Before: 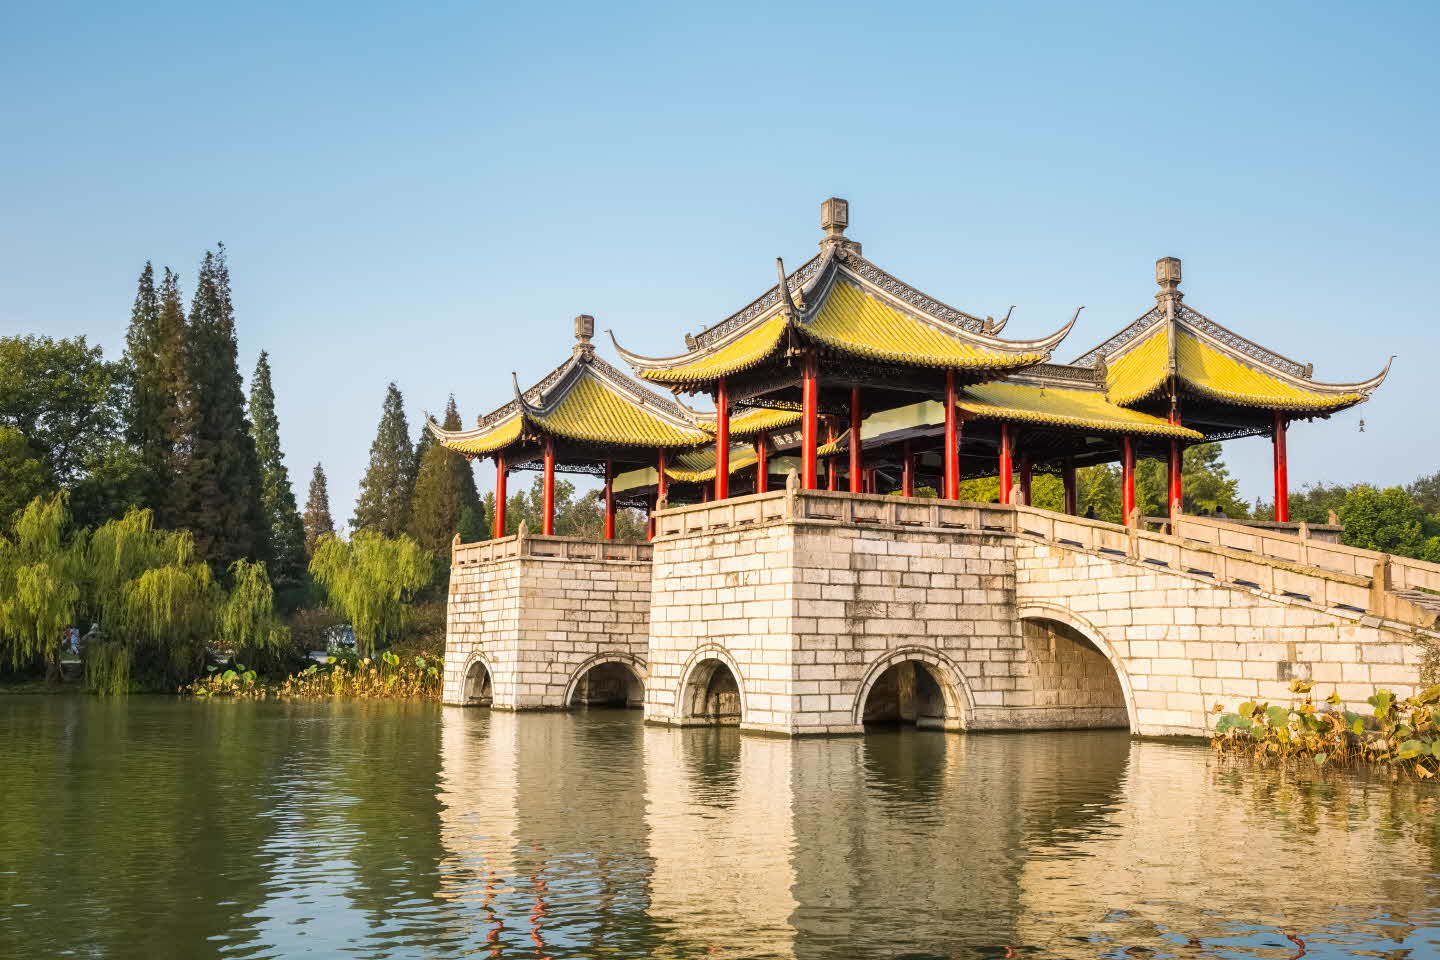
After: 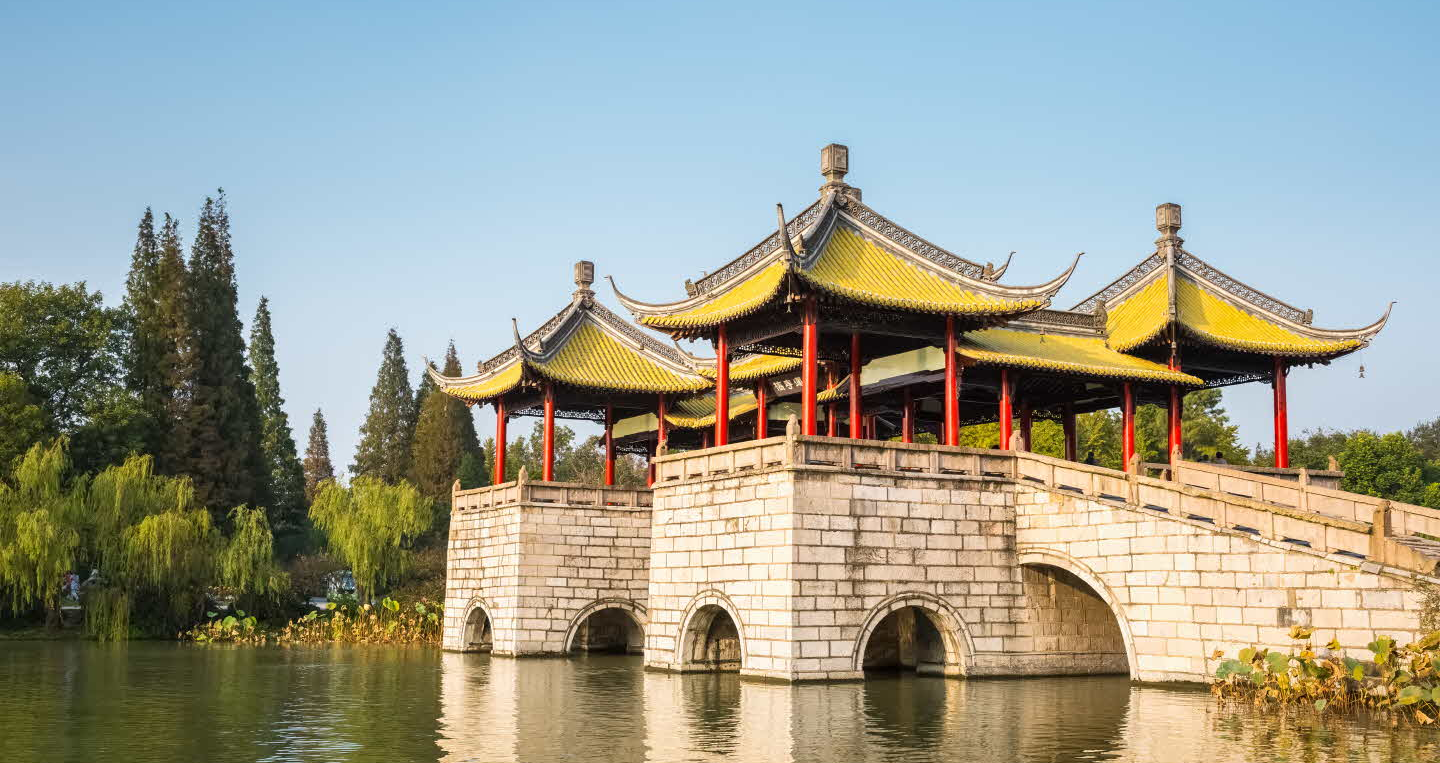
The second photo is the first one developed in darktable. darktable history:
crop and rotate: top 5.658%, bottom 14.782%
